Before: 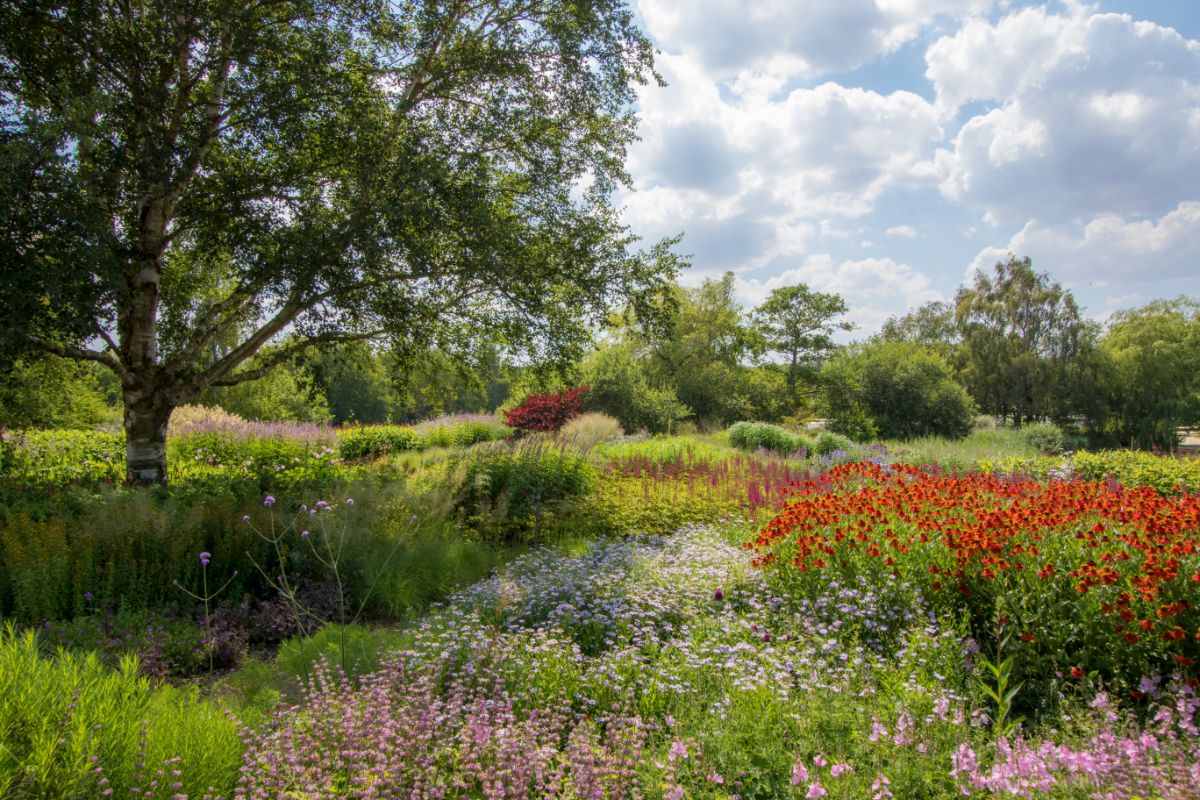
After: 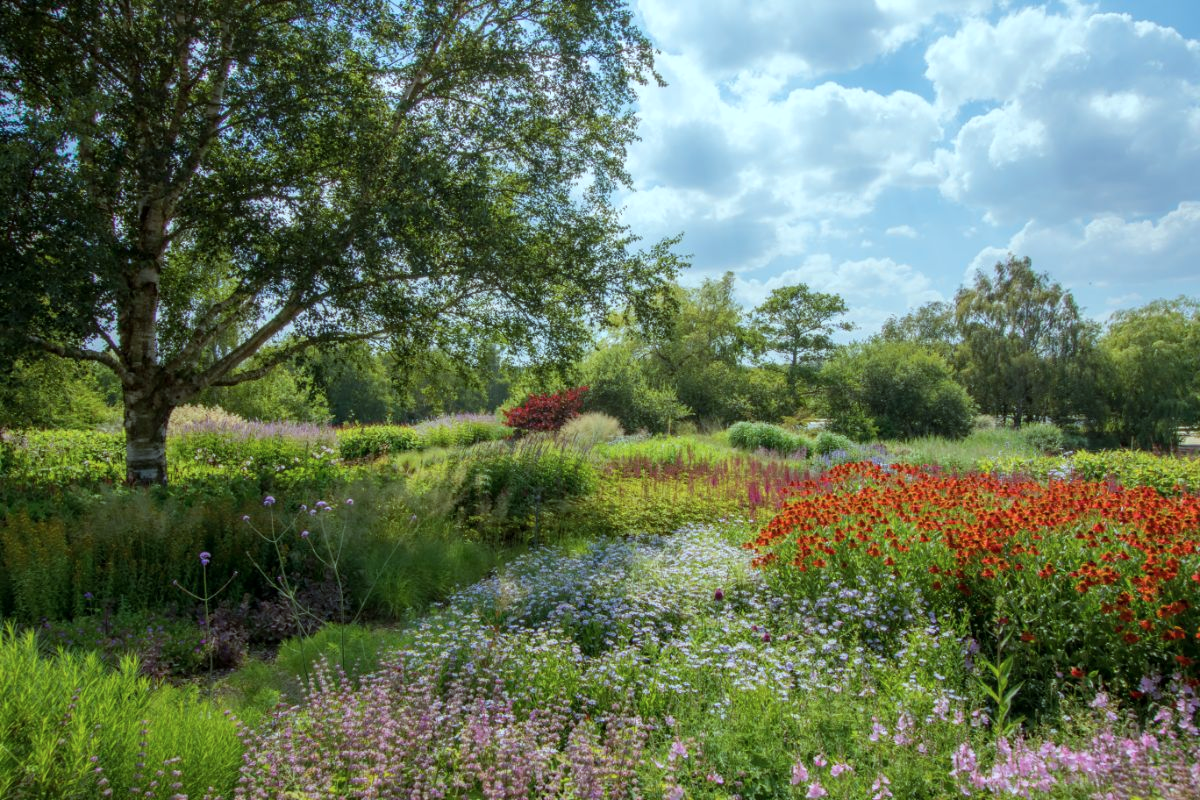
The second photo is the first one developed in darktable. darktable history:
color correction: highlights a* -10.1, highlights b* -9.78
